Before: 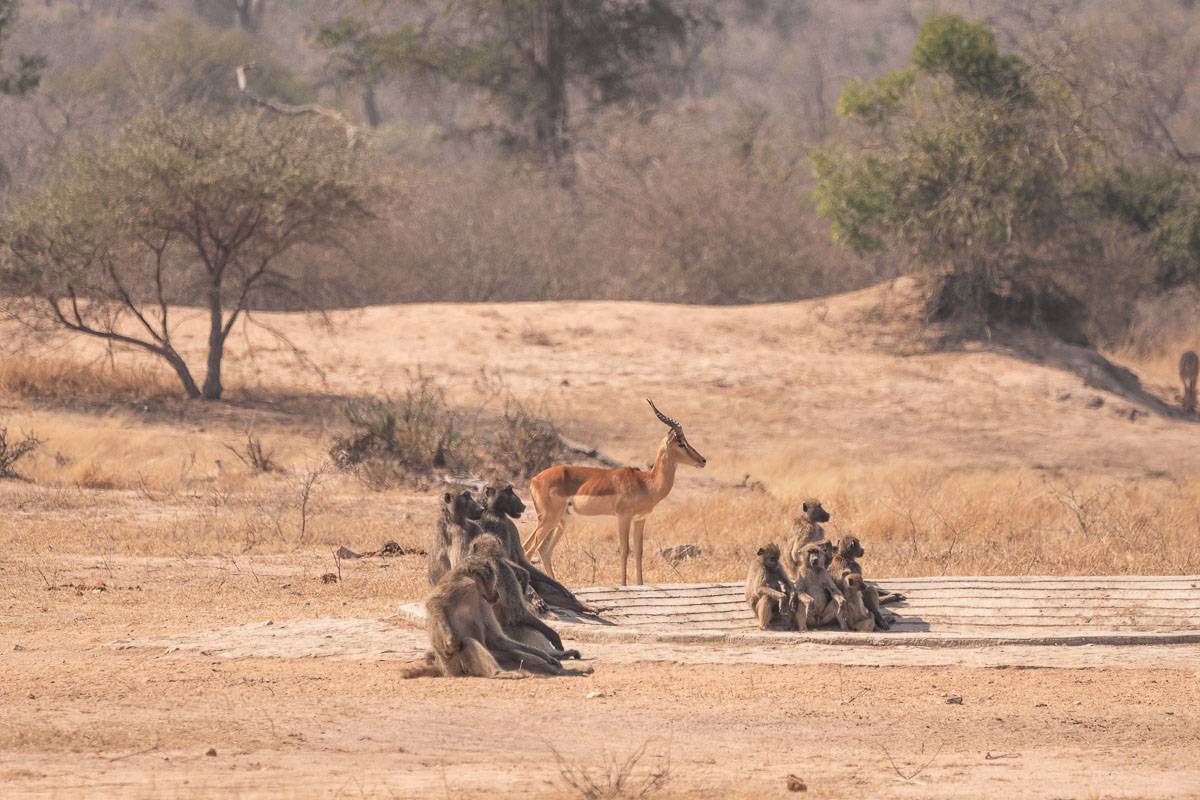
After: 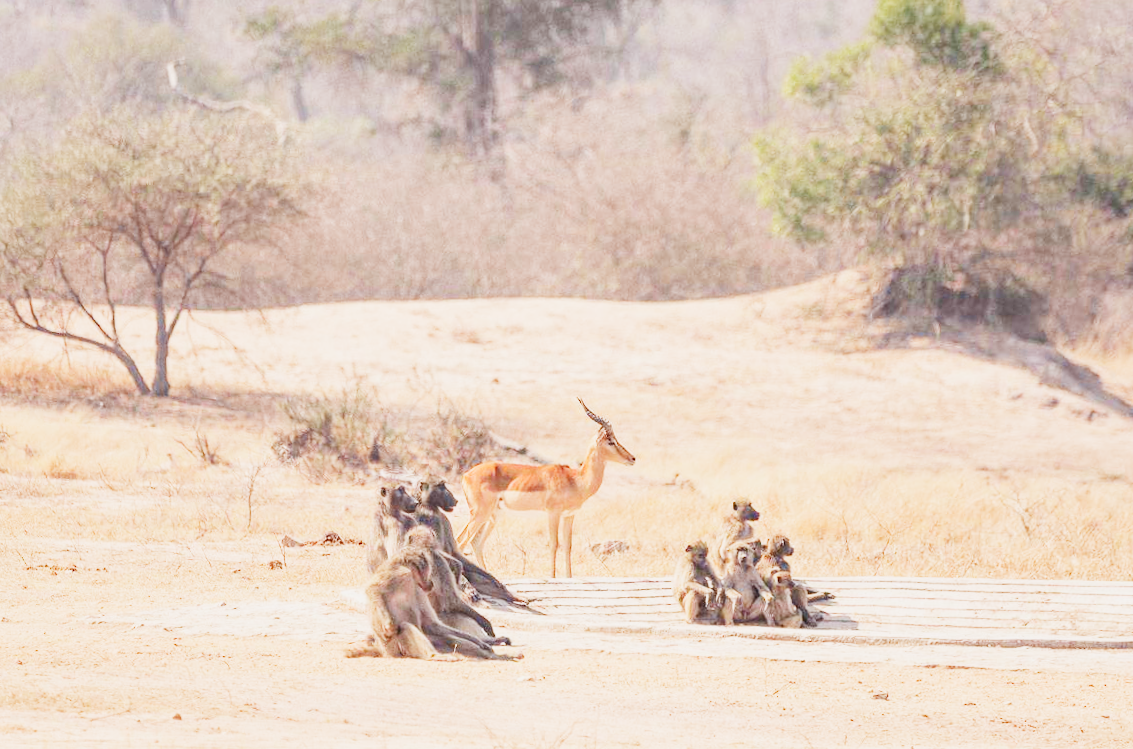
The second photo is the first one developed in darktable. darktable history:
rotate and perspective: rotation 0.062°, lens shift (vertical) 0.115, lens shift (horizontal) -0.133, crop left 0.047, crop right 0.94, crop top 0.061, crop bottom 0.94
contrast brightness saturation: saturation 0.5
white balance: red 0.982, blue 1.018
exposure: black level correction 0, exposure 1.7 EV, compensate exposure bias true, compensate highlight preservation false
sigmoid: skew -0.2, preserve hue 0%, red attenuation 0.1, red rotation 0.035, green attenuation 0.1, green rotation -0.017, blue attenuation 0.15, blue rotation -0.052, base primaries Rec2020
